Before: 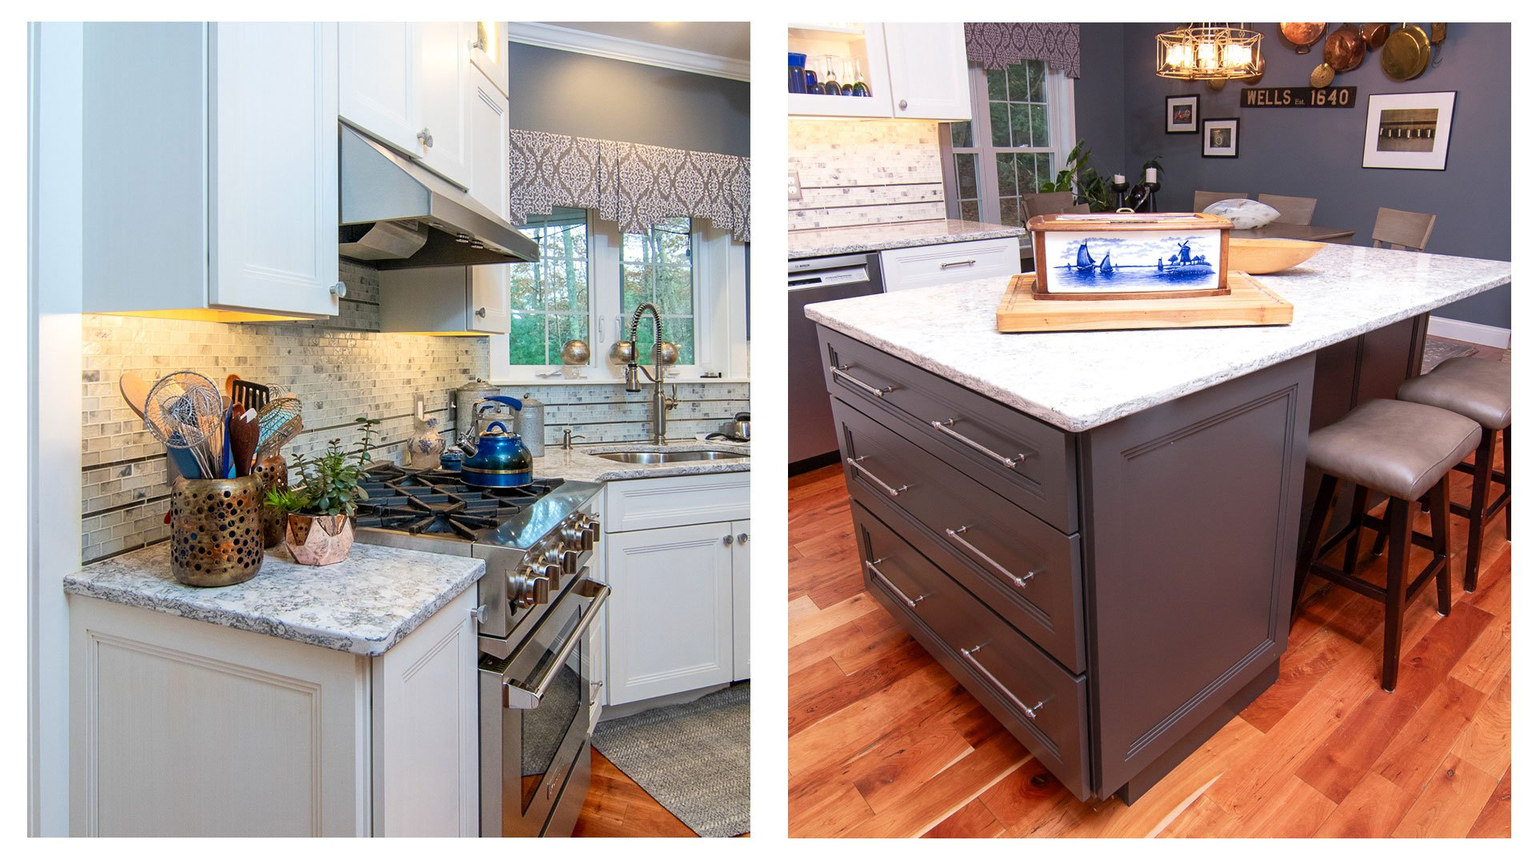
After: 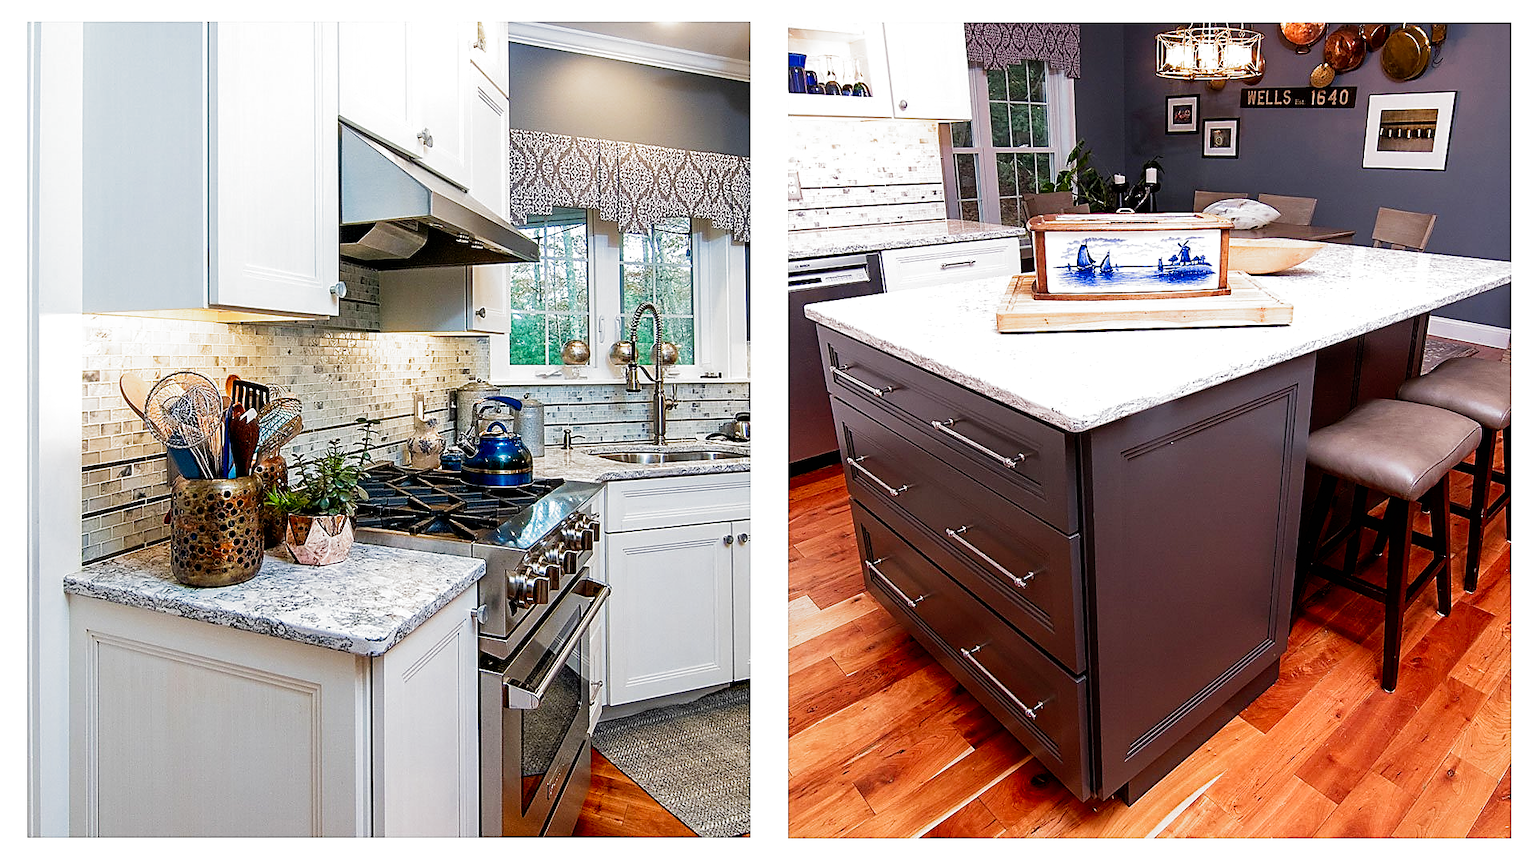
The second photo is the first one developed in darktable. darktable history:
filmic rgb: black relative exposure -8.2 EV, white relative exposure 2.2 EV, threshold 3 EV, hardness 7.11, latitude 75%, contrast 1.325, highlights saturation mix -2%, shadows ↔ highlights balance 30%, preserve chrominance no, color science v5 (2021), contrast in shadows safe, contrast in highlights safe, enable highlight reconstruction true
sharpen: radius 1.4, amount 1.25, threshold 0.7
